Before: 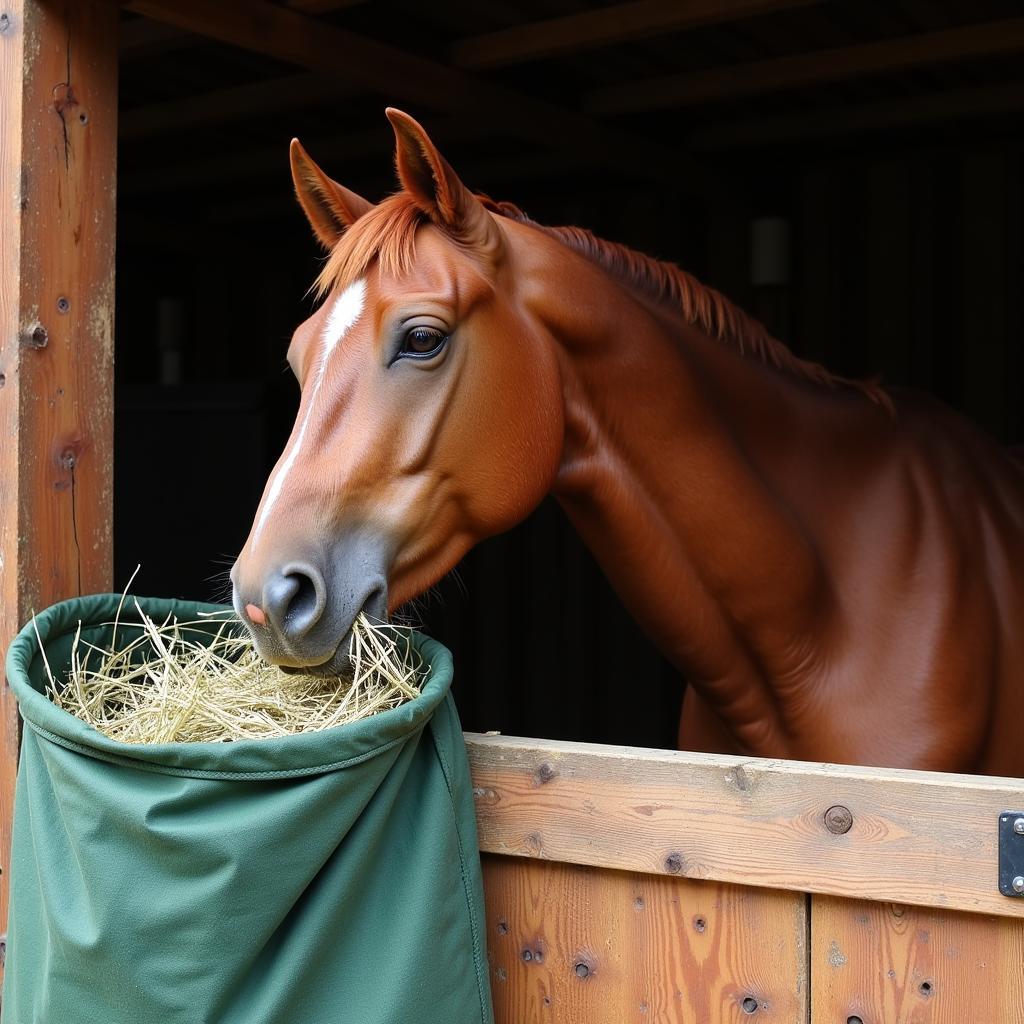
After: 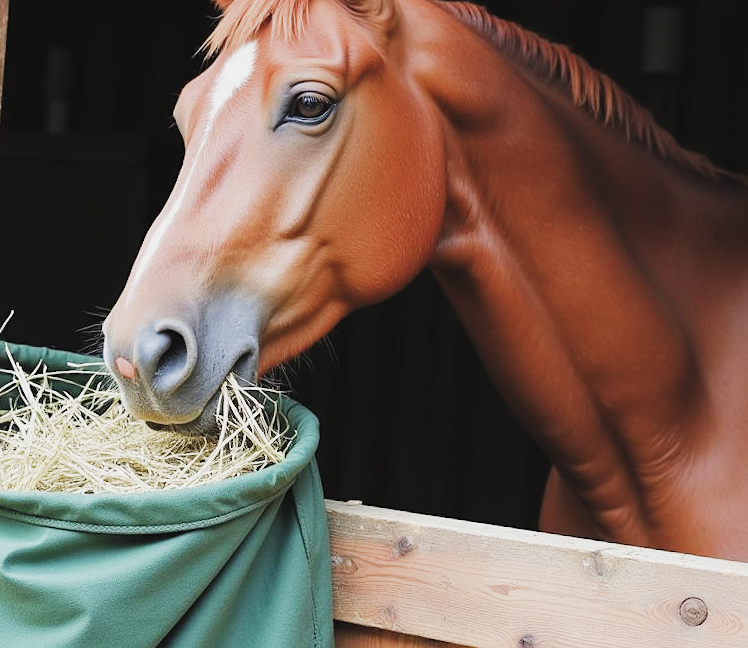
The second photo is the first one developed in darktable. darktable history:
sharpen: amount 0.2
filmic rgb: black relative exposure -7.65 EV, white relative exposure 4.56 EV, hardness 3.61, add noise in highlights 0.001, preserve chrominance max RGB, color science v3 (2019), use custom middle-gray values true, iterations of high-quality reconstruction 0, contrast in highlights soft
crop and rotate: angle -3.75°, left 9.769%, top 20.641%, right 12.514%, bottom 11.991%
exposure: black level correction -0.006, exposure 1 EV, compensate highlight preservation false
